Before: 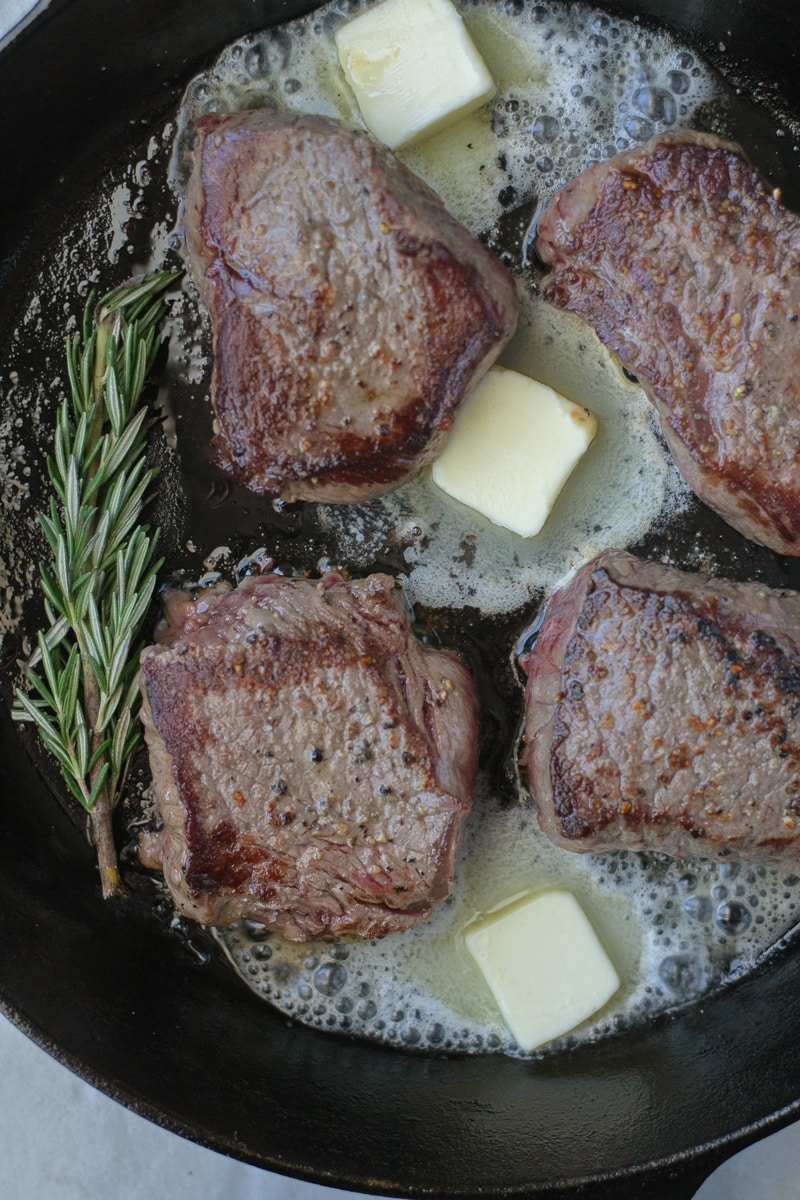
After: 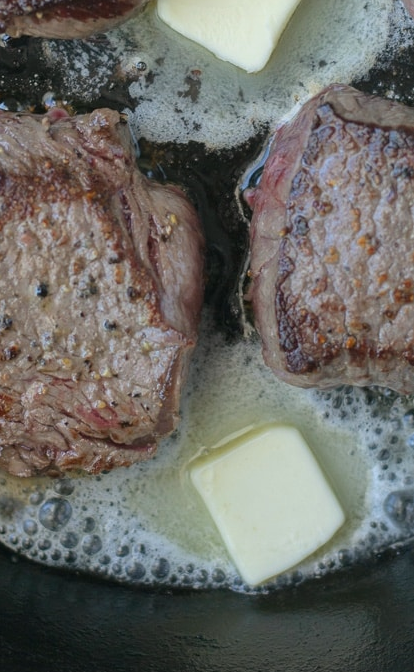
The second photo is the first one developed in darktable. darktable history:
crop: left 34.479%, top 38.822%, right 13.718%, bottom 5.172%
color balance: mode lift, gamma, gain (sRGB), lift [1, 1, 1.022, 1.026]
